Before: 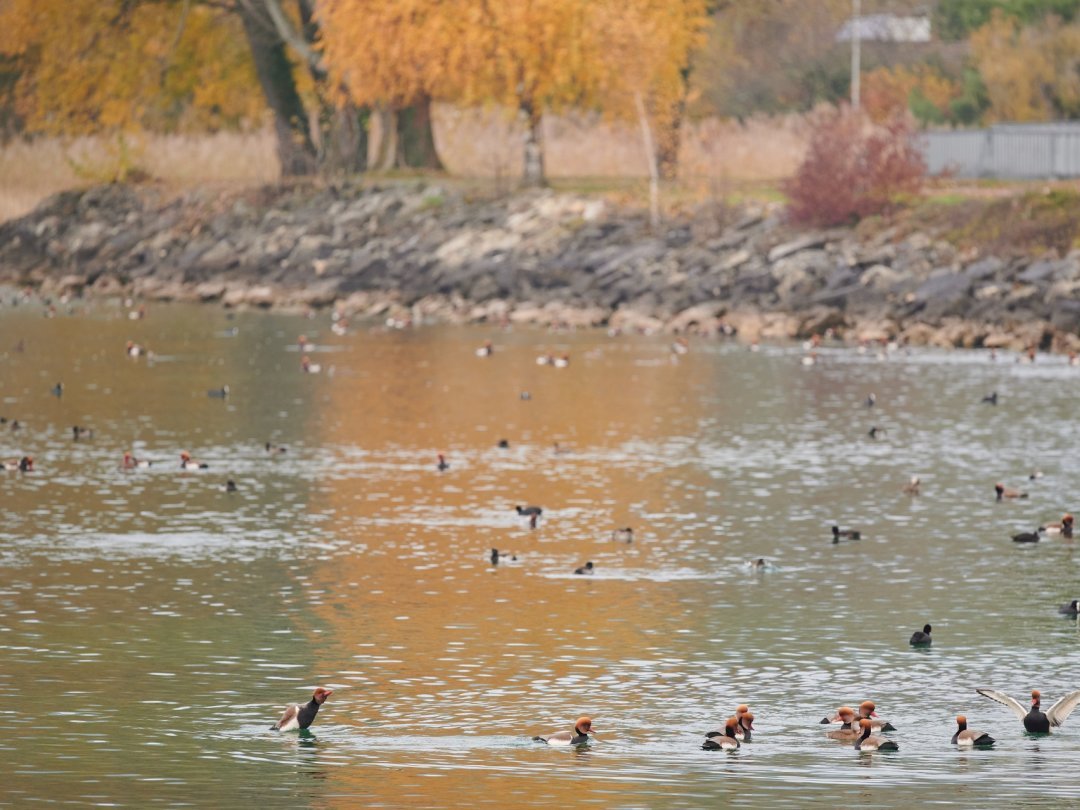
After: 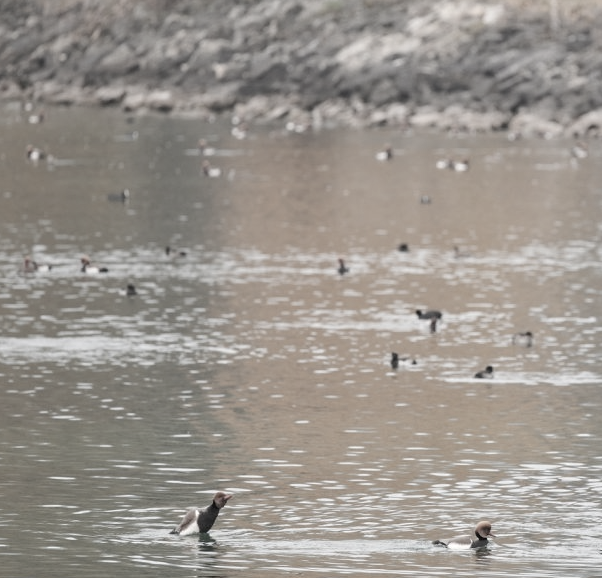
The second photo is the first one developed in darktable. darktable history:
crop: left 9.314%, top 24.222%, right 34.945%, bottom 4.341%
color correction: highlights b* -0.057, saturation 0.242
levels: levels [0, 0.48, 0.961]
